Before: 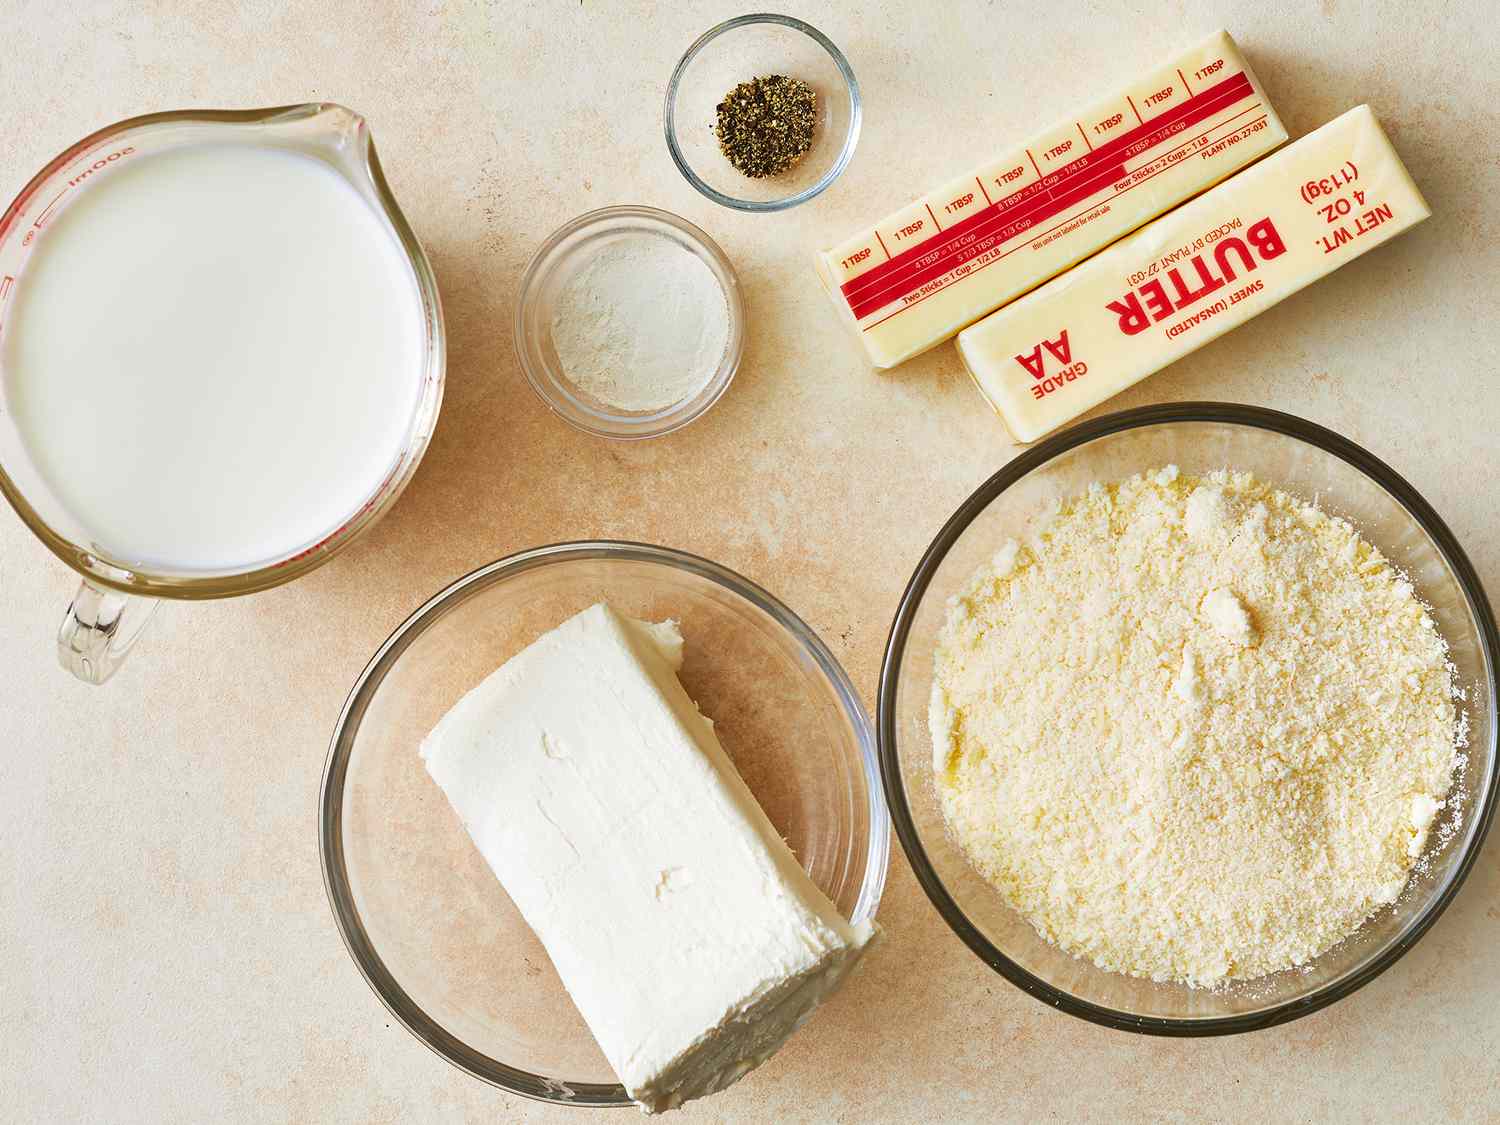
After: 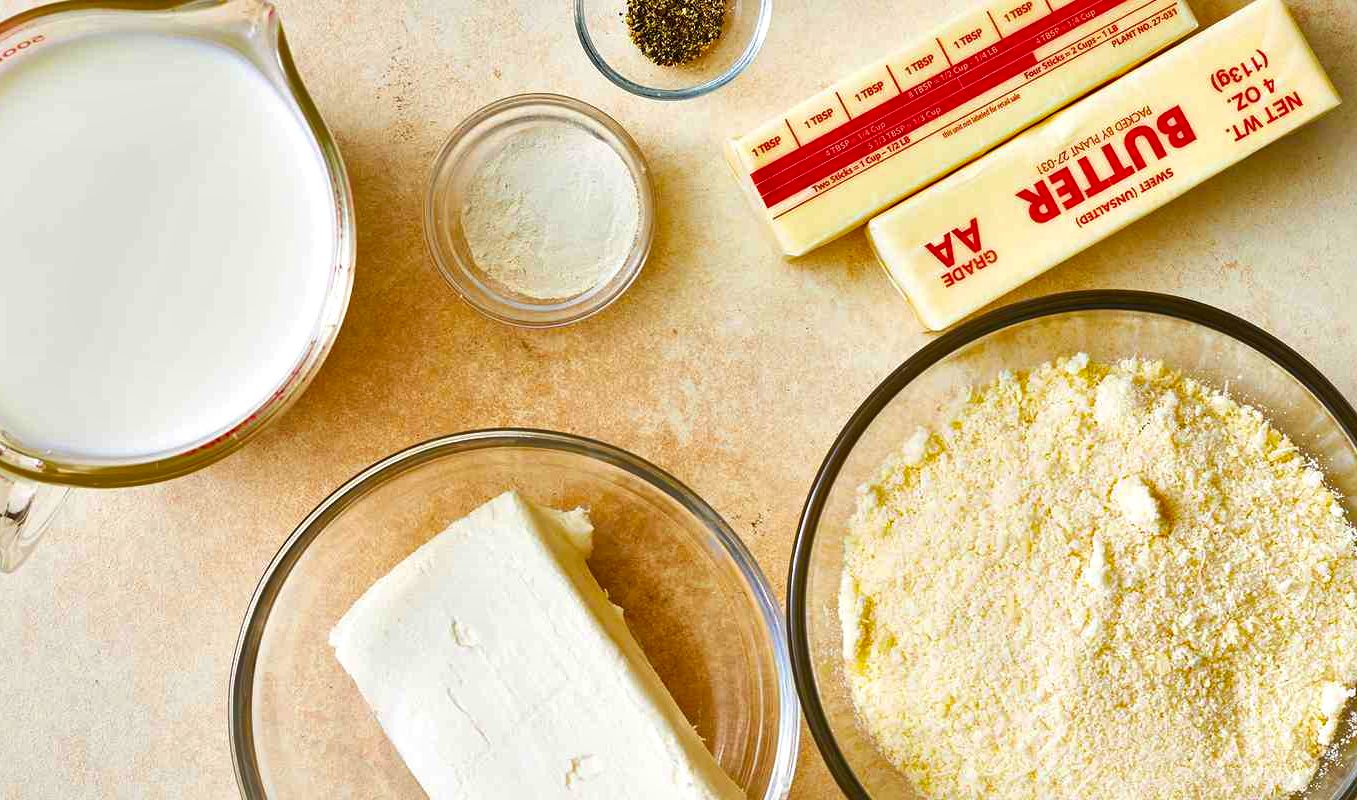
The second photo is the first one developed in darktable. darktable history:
crop: left 6.001%, top 9.957%, right 3.486%, bottom 18.923%
local contrast: mode bilateral grid, contrast 50, coarseness 50, detail 150%, midtone range 0.2
velvia: strength 32.02%, mid-tones bias 0.206
